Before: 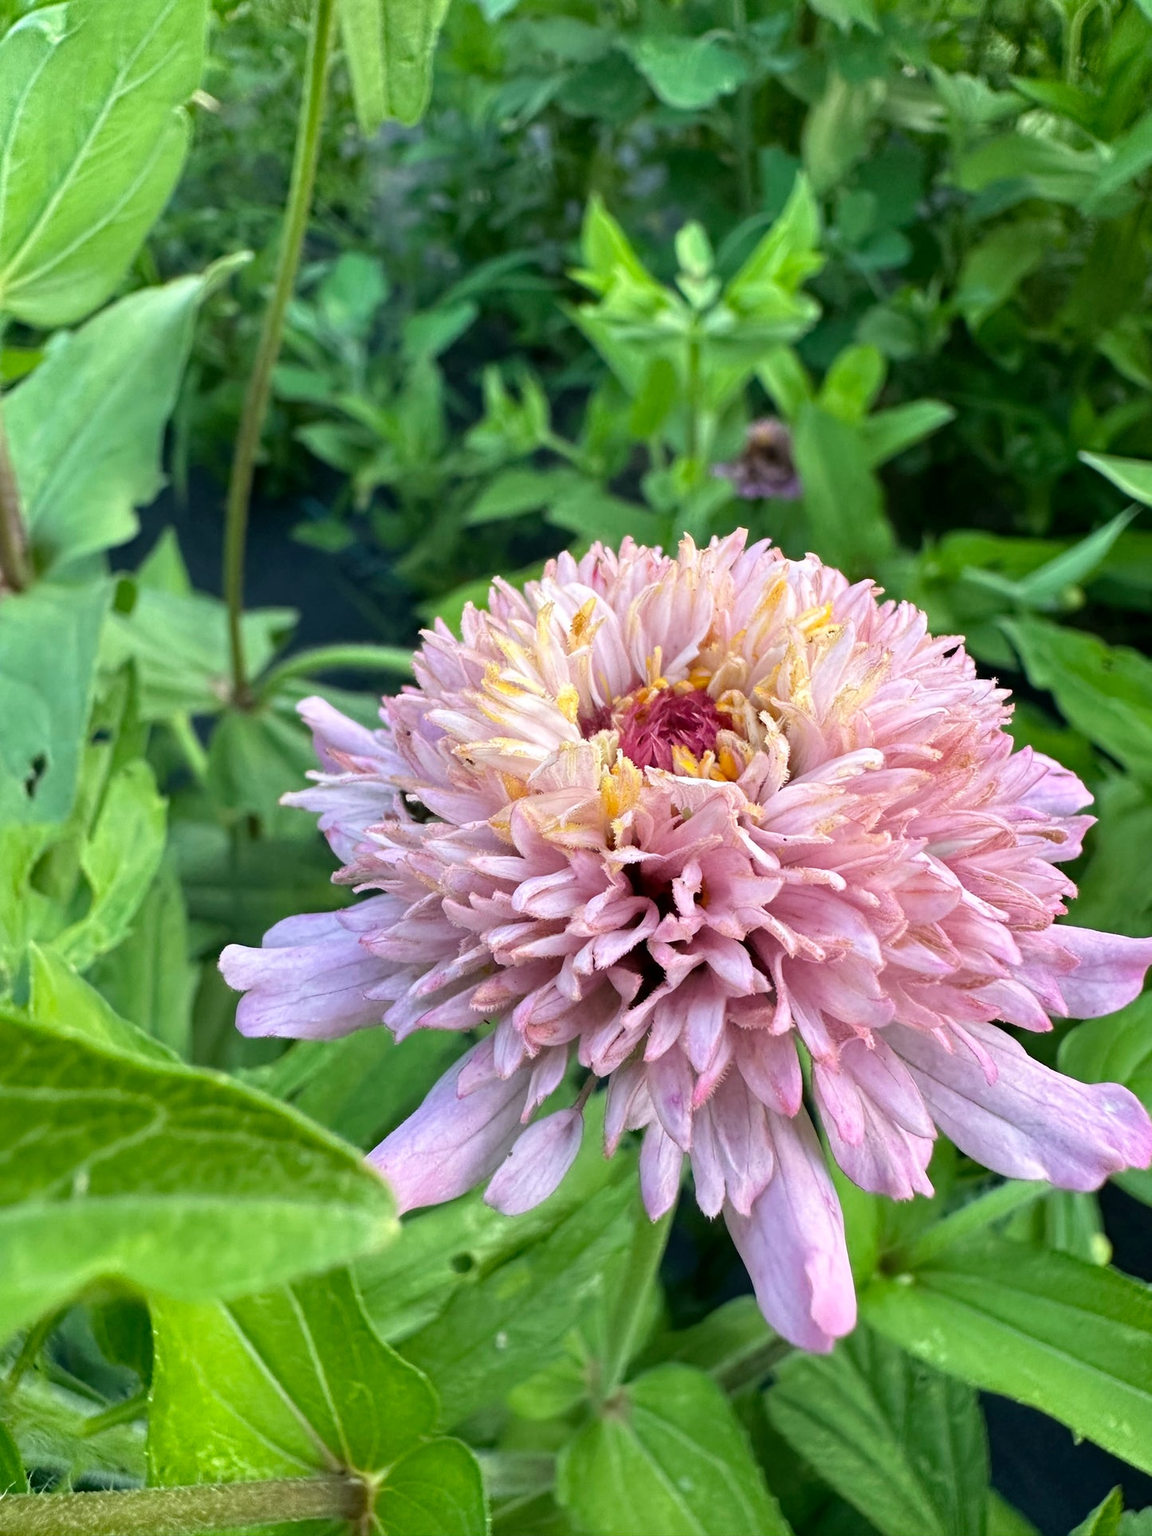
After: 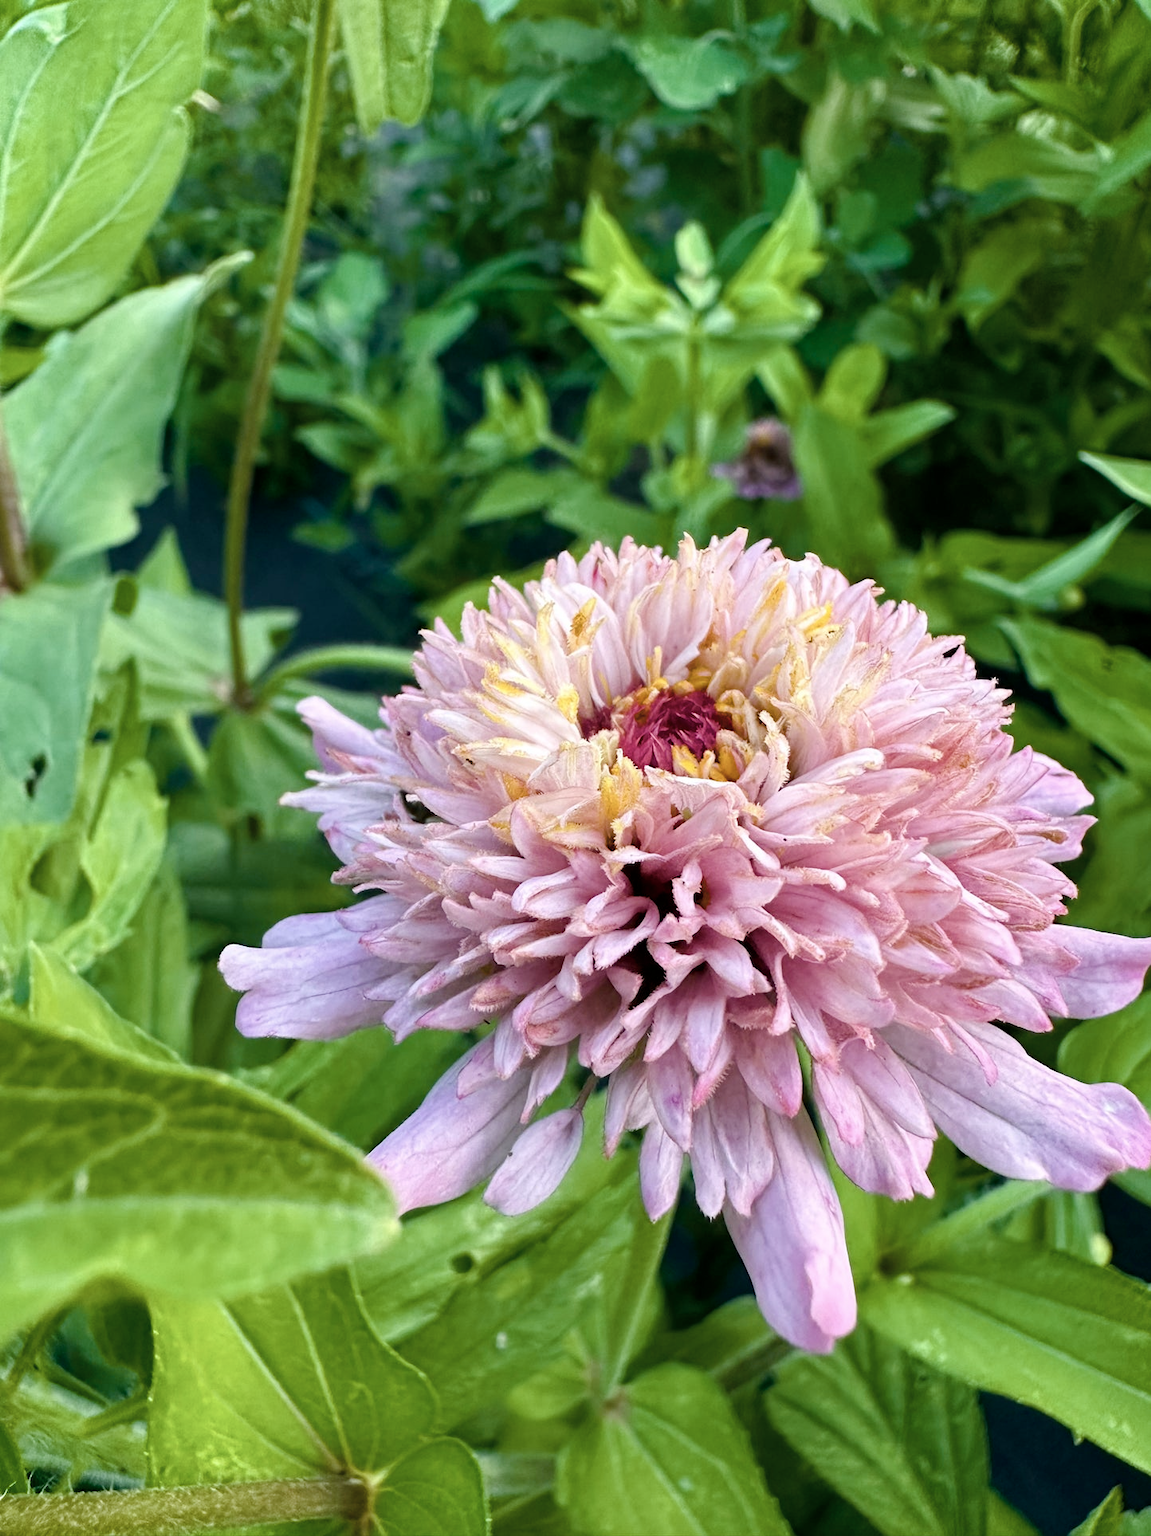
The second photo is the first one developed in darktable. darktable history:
color balance rgb: perceptual saturation grading › global saturation 40.345%, perceptual saturation grading › highlights -25.094%, perceptual saturation grading › mid-tones 34.767%, perceptual saturation grading › shadows 35.768%, global vibrance 20%
contrast brightness saturation: contrast 0.101, saturation -0.363
